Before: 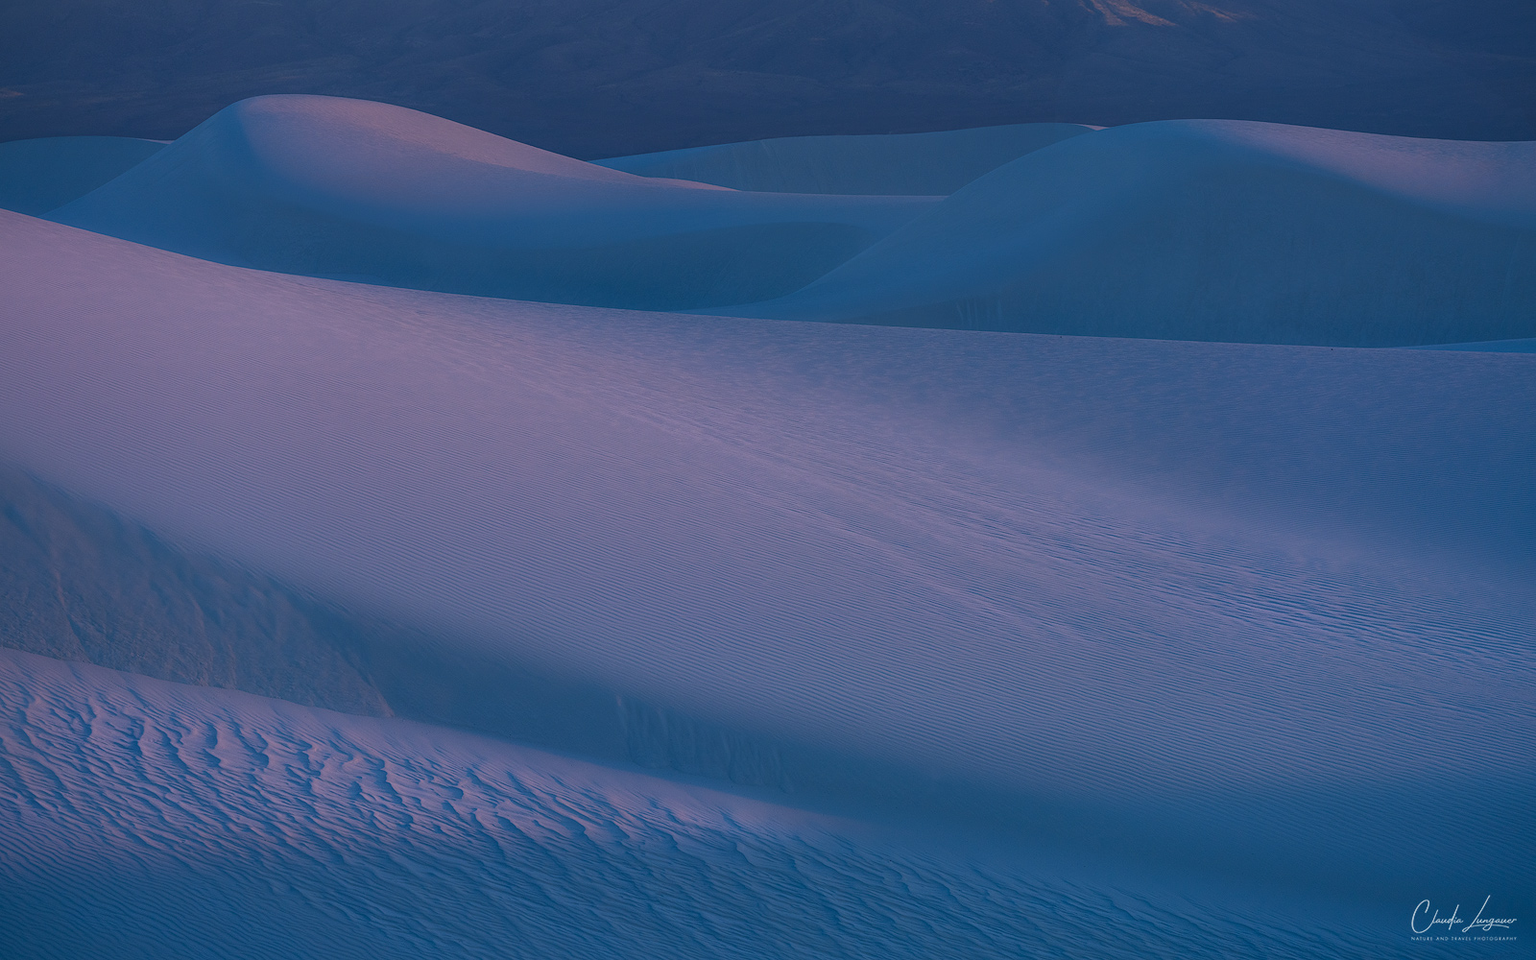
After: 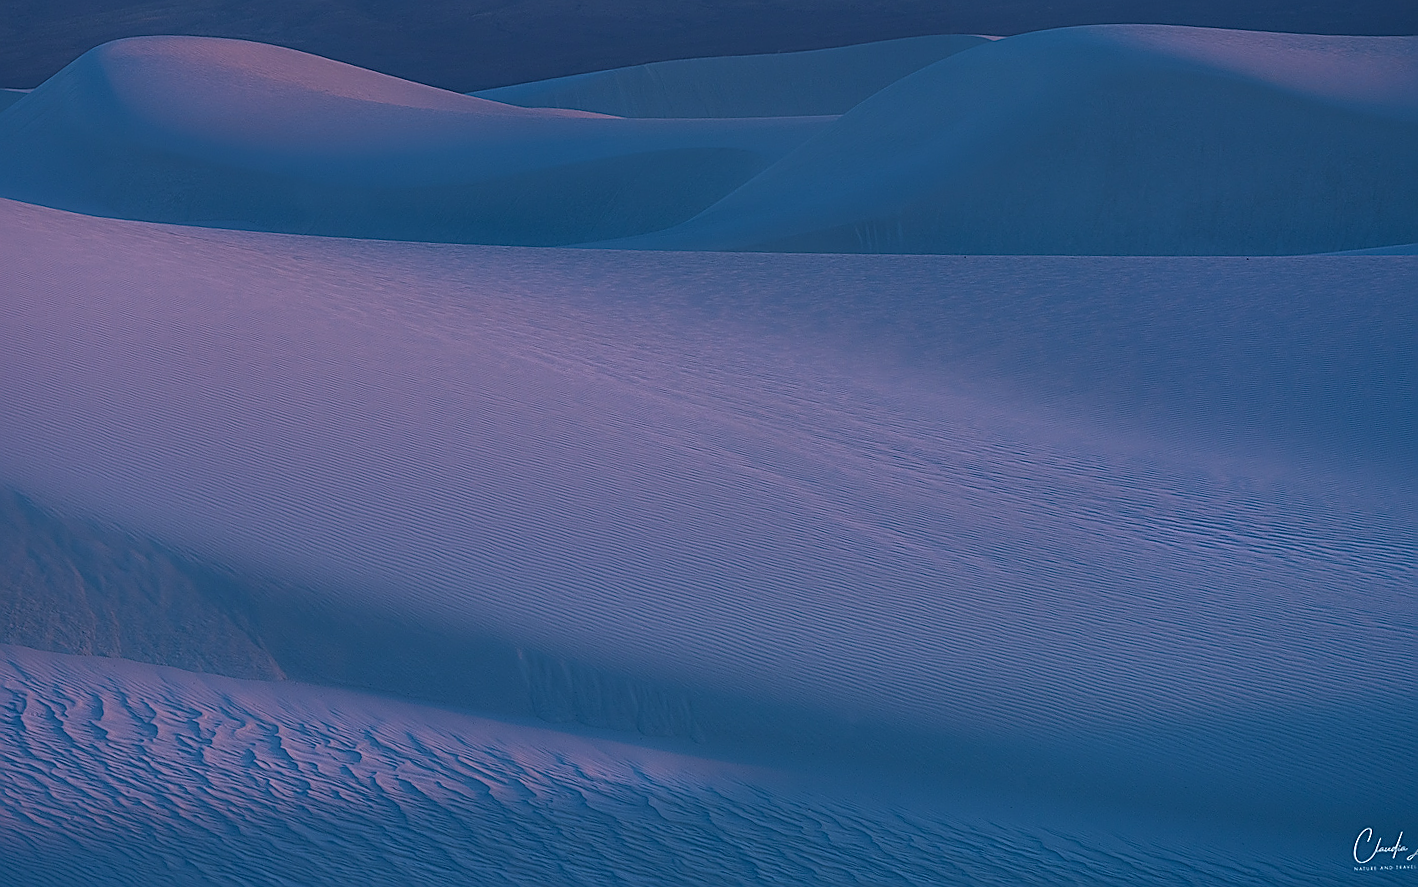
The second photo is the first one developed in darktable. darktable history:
velvia: strength 15.24%
sharpen: radius 1.682, amount 1.278
crop and rotate: angle 2.25°, left 5.829%, top 5.704%
